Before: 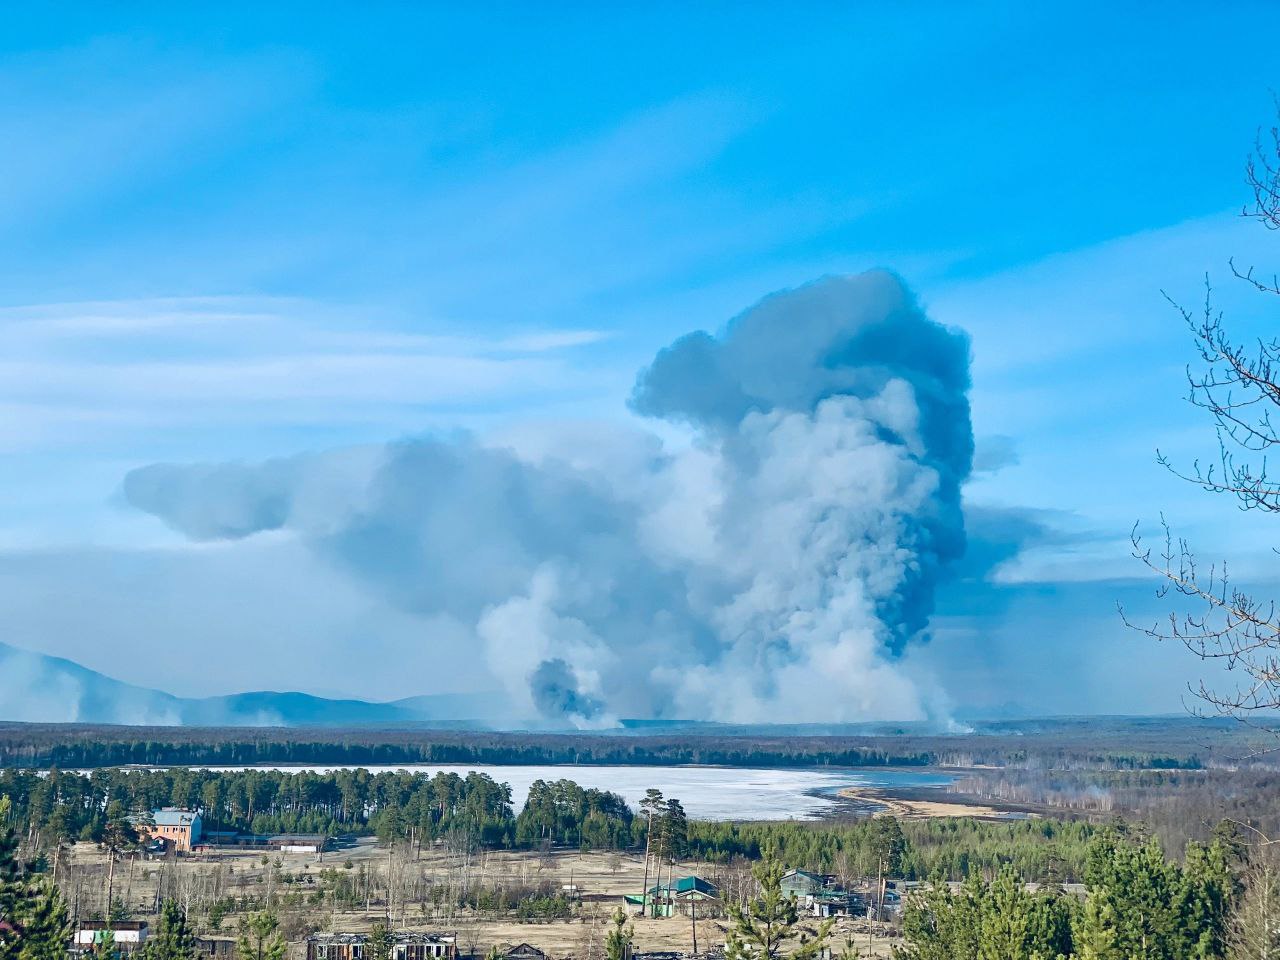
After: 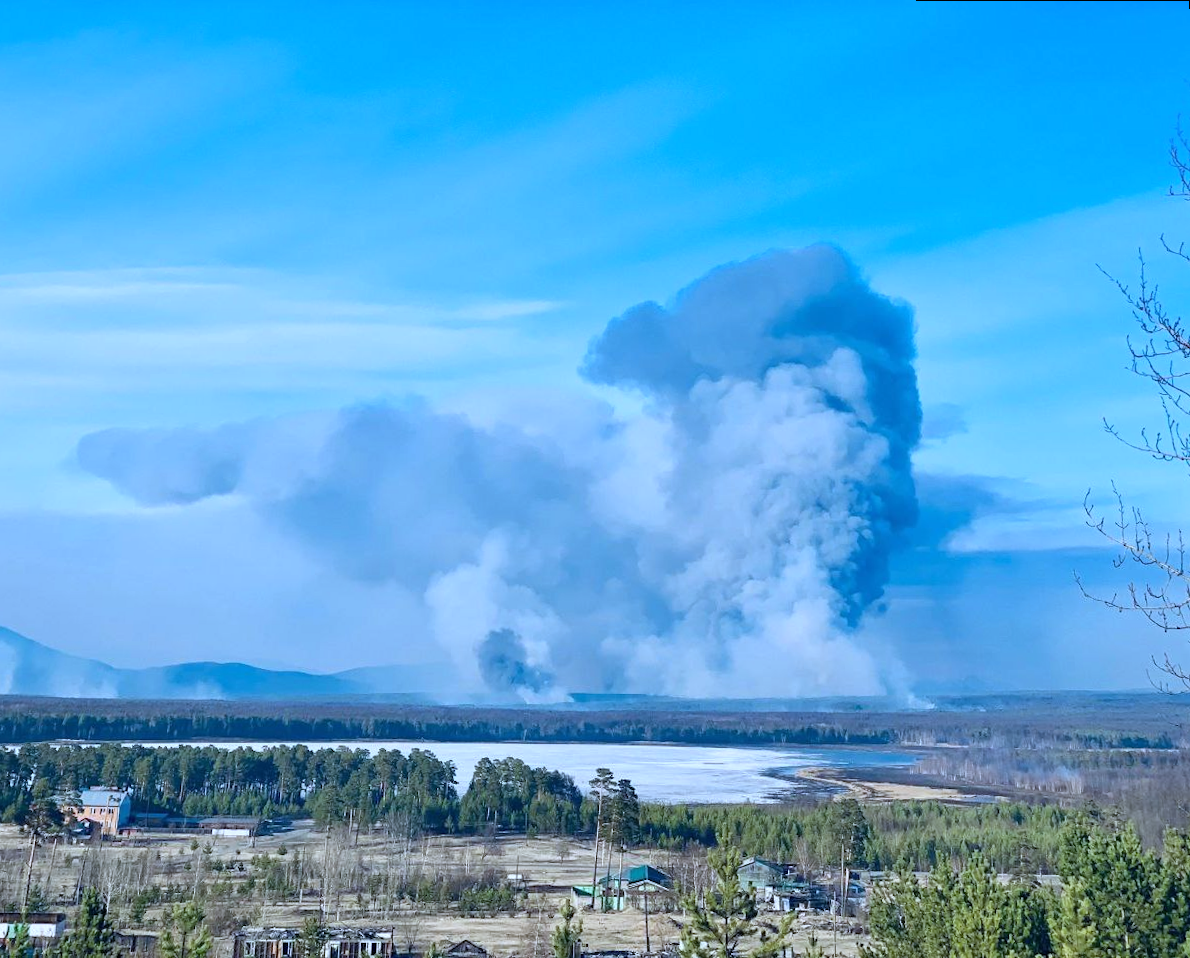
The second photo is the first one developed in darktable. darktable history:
white balance: red 0.926, green 1.003, blue 1.133
rotate and perspective: rotation 0.215°, lens shift (vertical) -0.139, crop left 0.069, crop right 0.939, crop top 0.002, crop bottom 0.996
